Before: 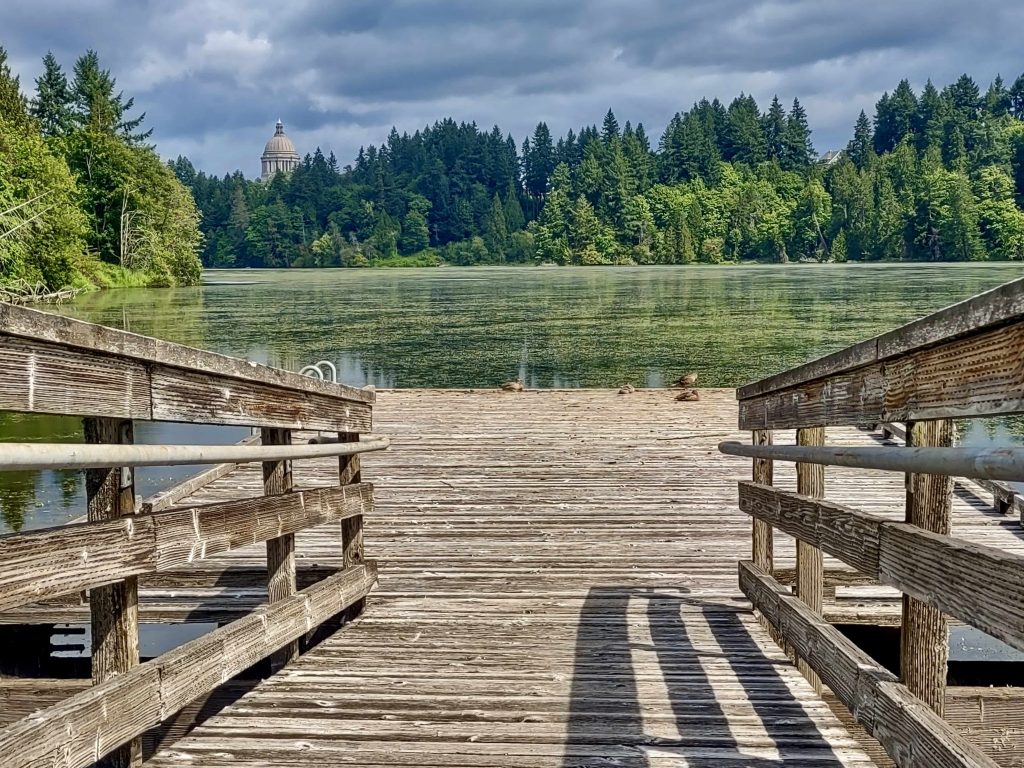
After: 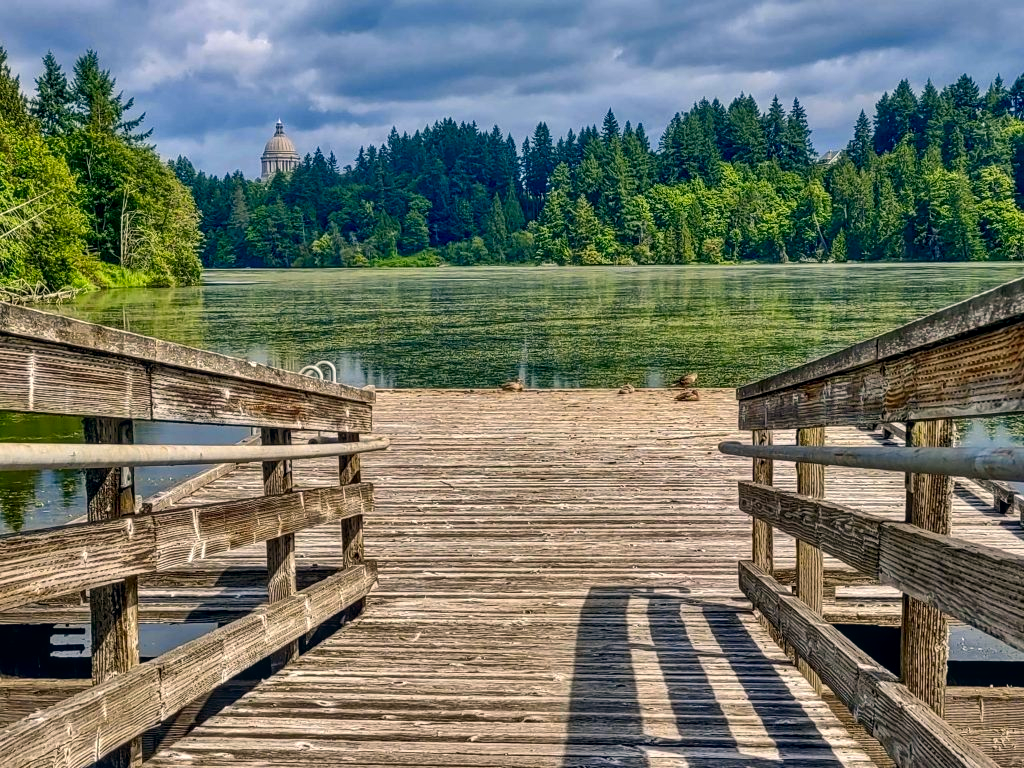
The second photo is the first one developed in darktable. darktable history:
contrast brightness saturation: brightness -0.029, saturation 0.347
local contrast: on, module defaults
color correction: highlights a* 5.36, highlights b* 5.35, shadows a* -4.62, shadows b* -5.27
